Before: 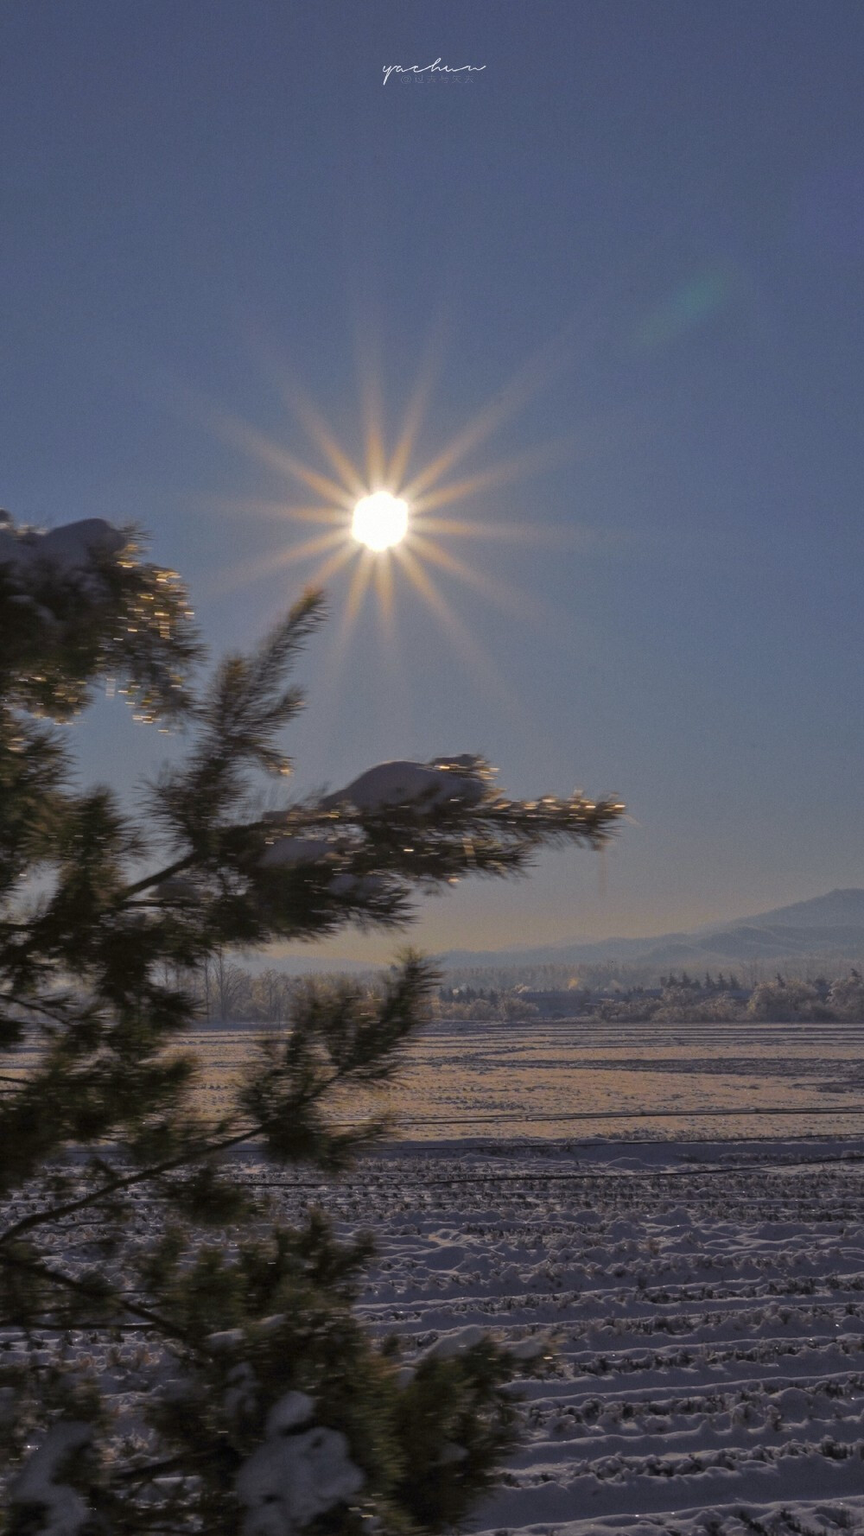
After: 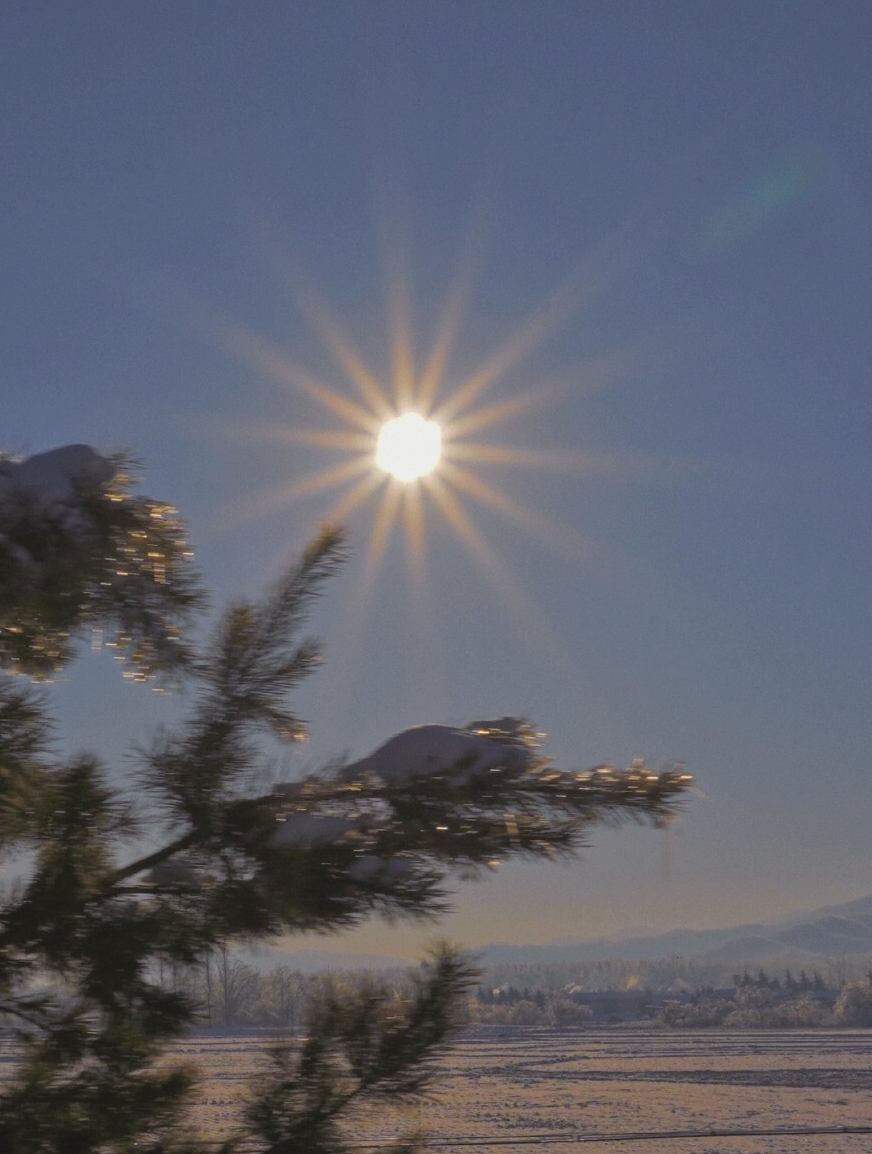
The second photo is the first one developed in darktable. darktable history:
crop: left 3.109%, top 8.828%, right 9.632%, bottom 26.238%
contrast brightness saturation: contrast -0.111
